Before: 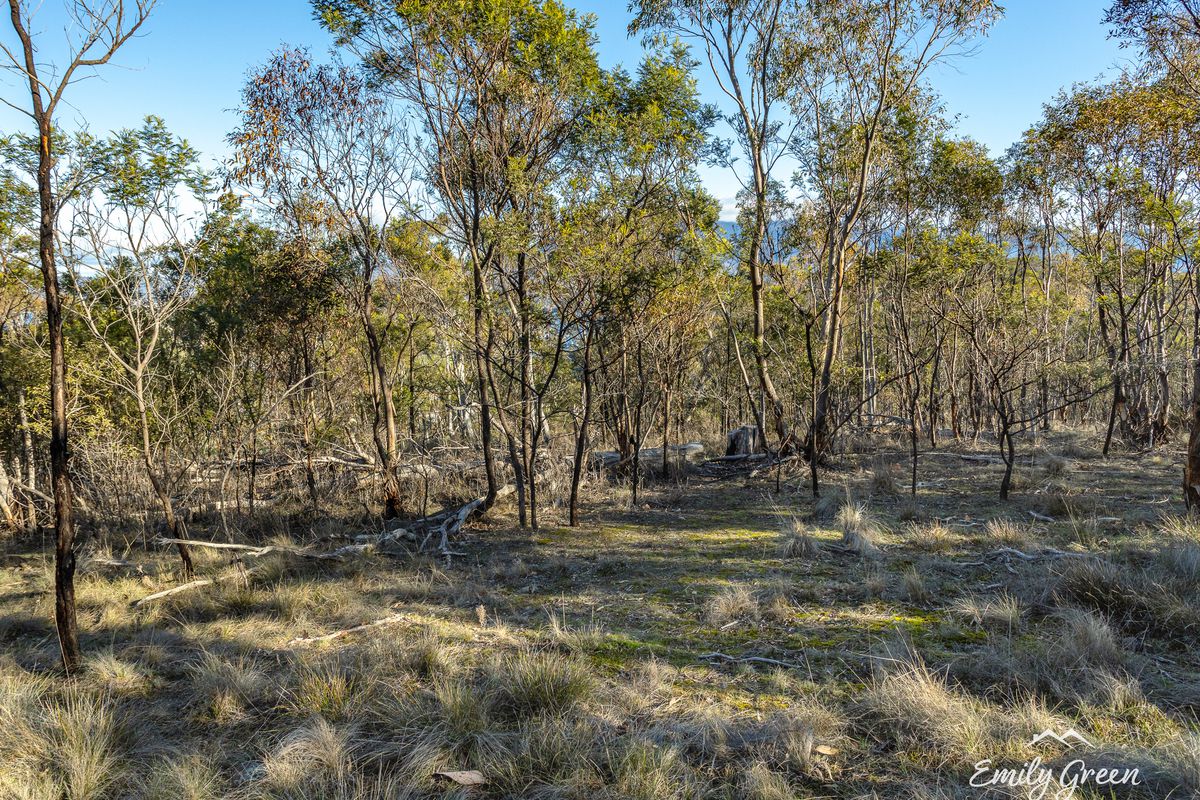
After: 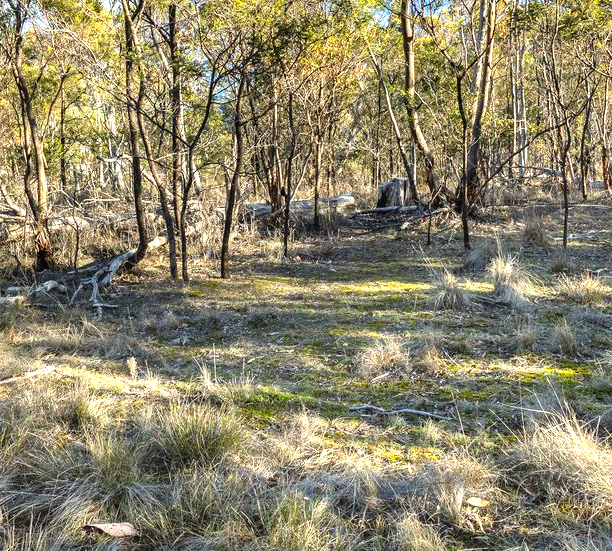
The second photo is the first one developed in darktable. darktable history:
crop and rotate: left 29.138%, top 31.091%, right 19.856%
levels: levels [0, 0.43, 0.859]
exposure: black level correction 0, exposure 0.499 EV, compensate exposure bias true, compensate highlight preservation false
